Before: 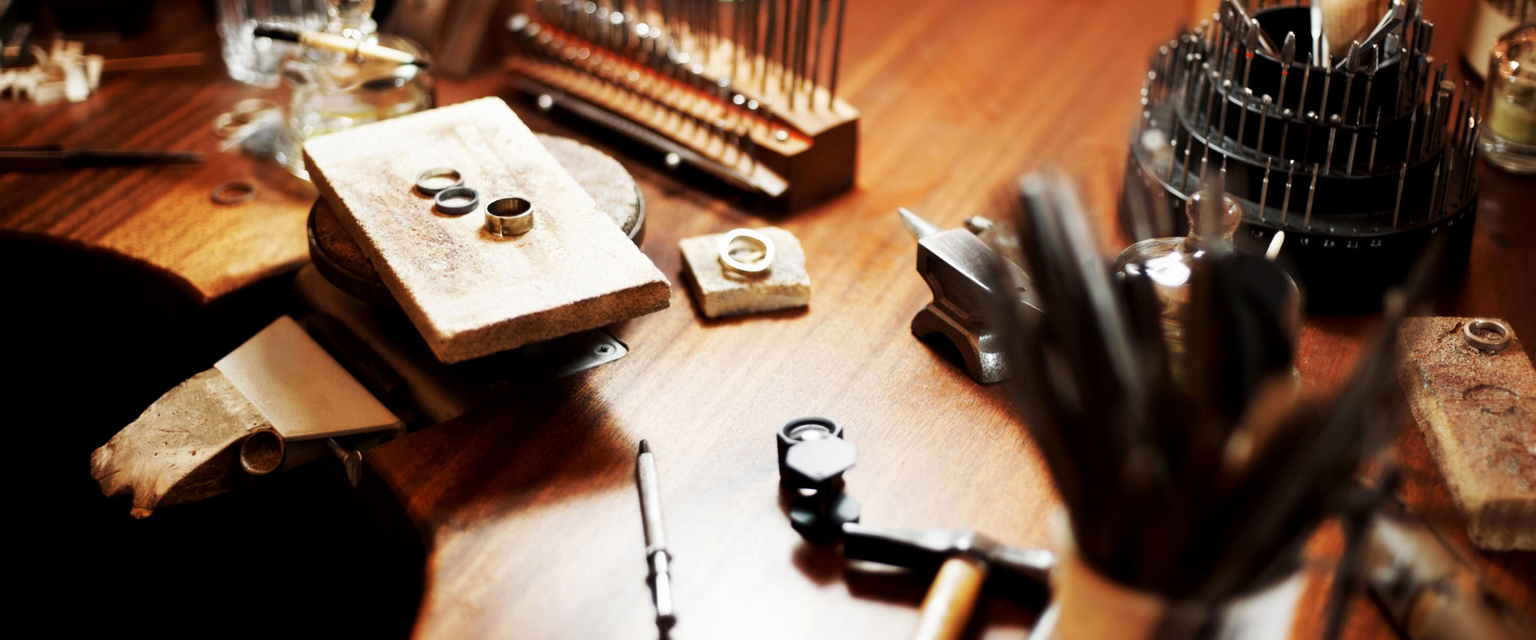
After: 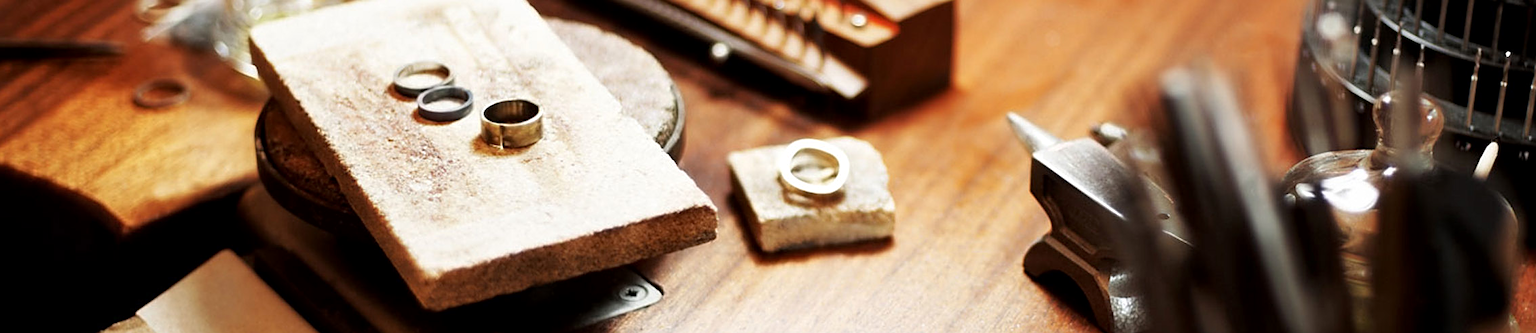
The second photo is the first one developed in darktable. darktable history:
local contrast: mode bilateral grid, contrast 20, coarseness 50, detail 120%, midtone range 0.2
crop: left 6.989%, top 18.708%, right 14.421%, bottom 40.319%
sharpen: on, module defaults
